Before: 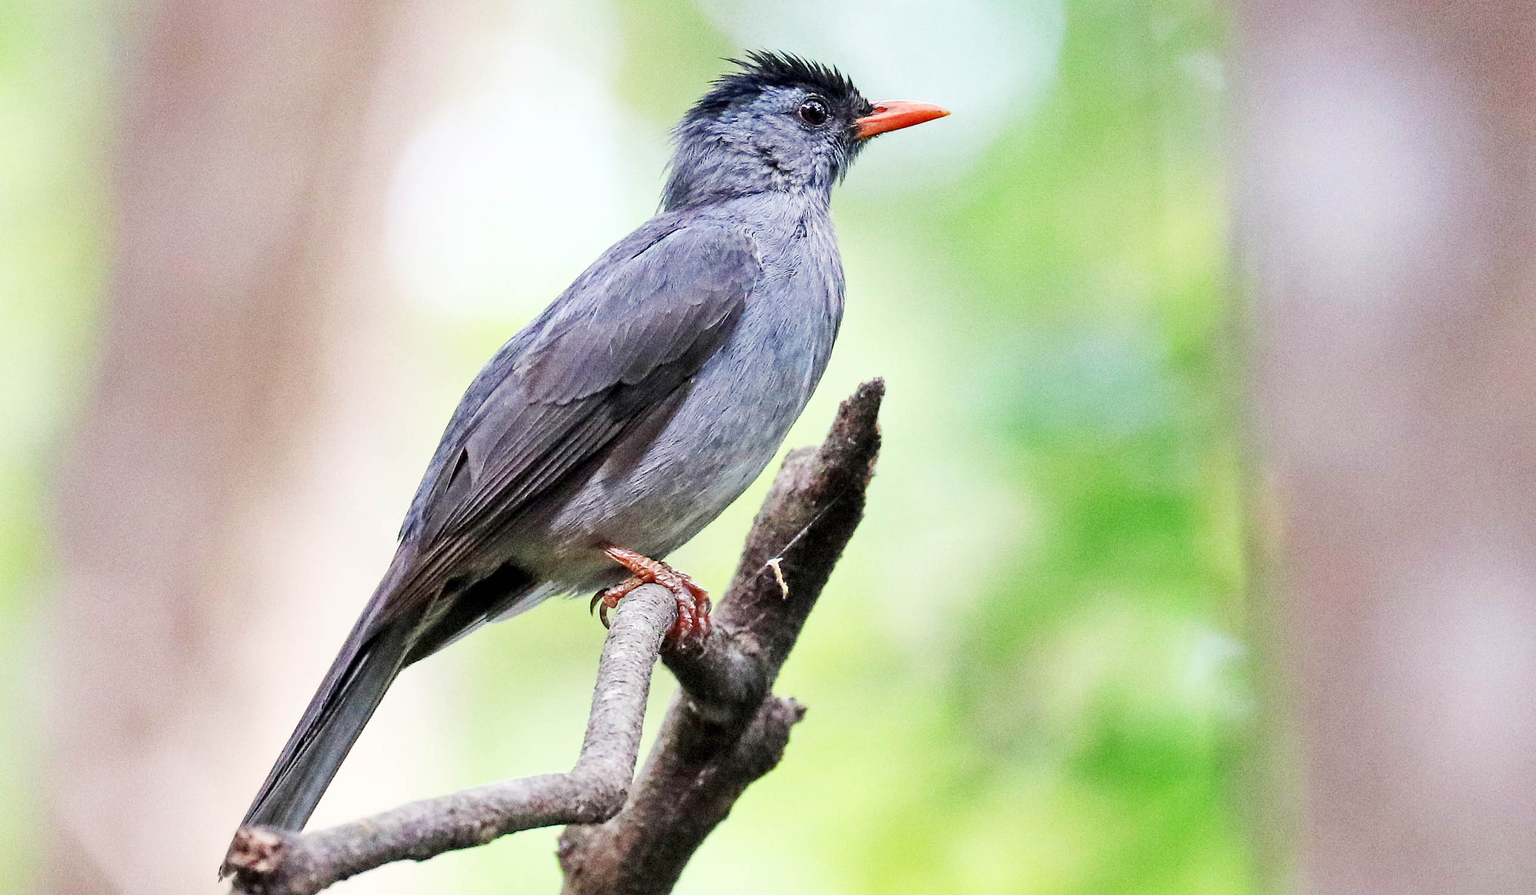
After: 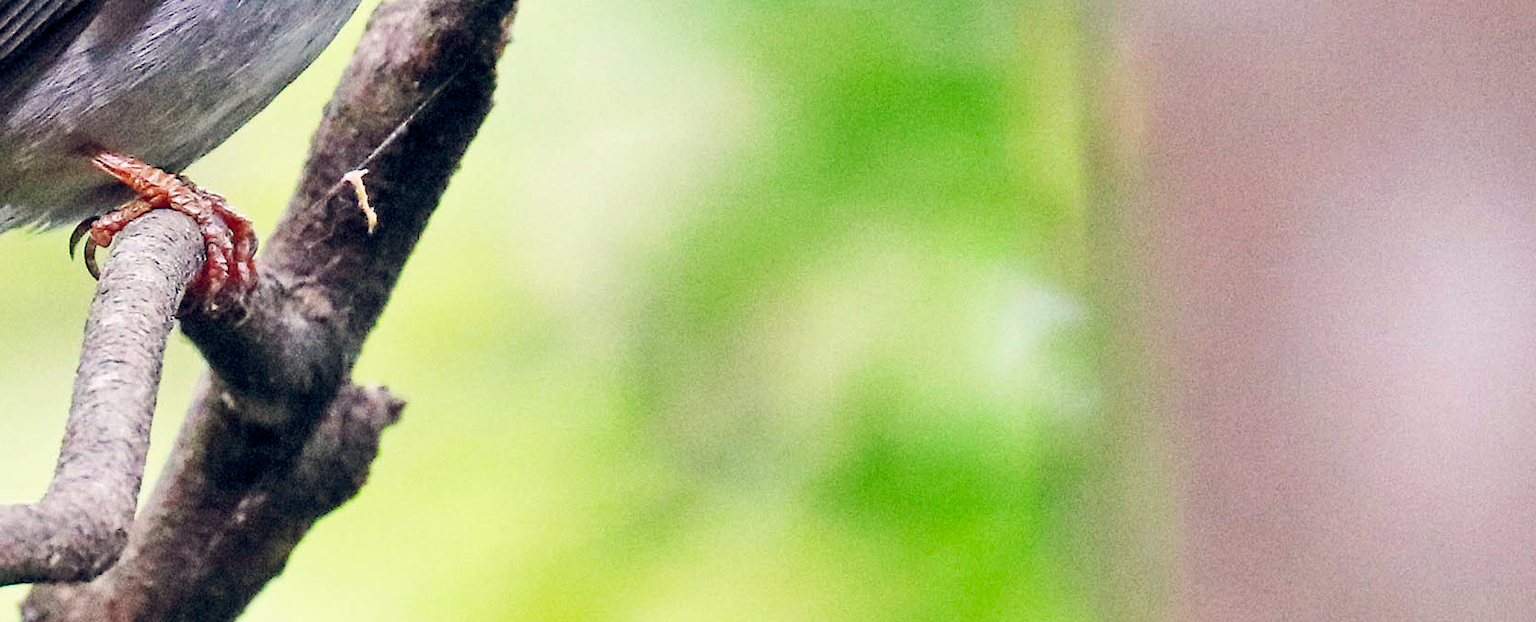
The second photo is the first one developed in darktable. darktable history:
crop and rotate: left 35.509%, top 50.238%, bottom 4.934%
local contrast: mode bilateral grid, contrast 15, coarseness 36, detail 105%, midtone range 0.2
color balance rgb: shadows lift › hue 87.51°, highlights gain › chroma 1.35%, highlights gain › hue 55.1°, global offset › chroma 0.13%, global offset › hue 253.66°, perceptual saturation grading › global saturation 16.38%
